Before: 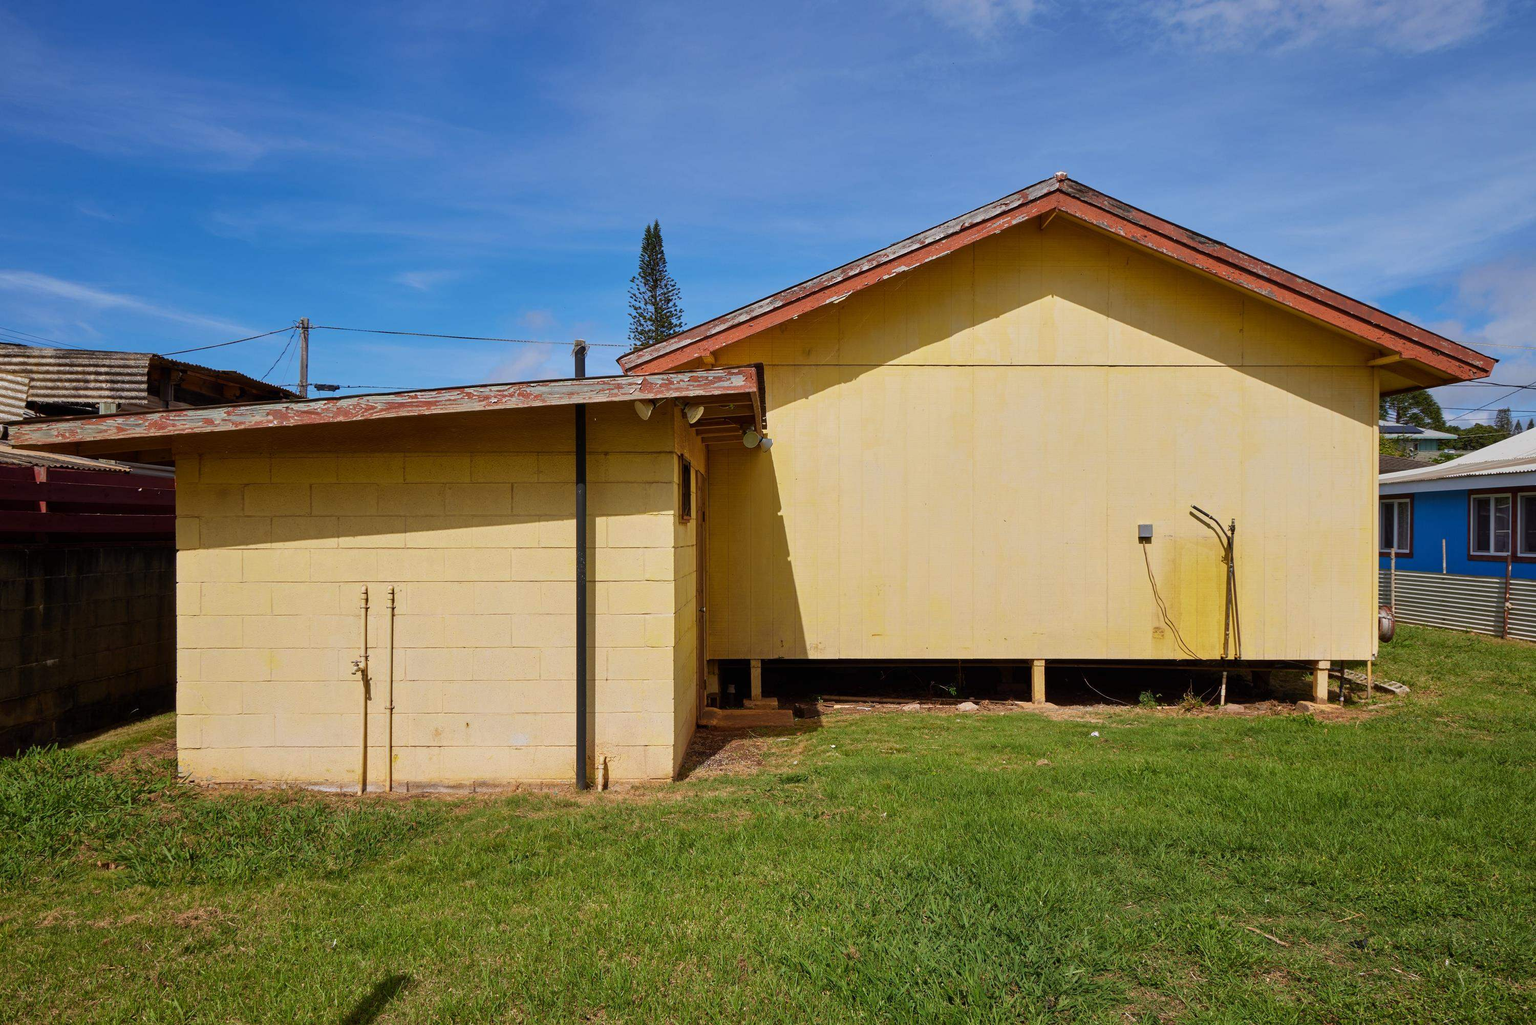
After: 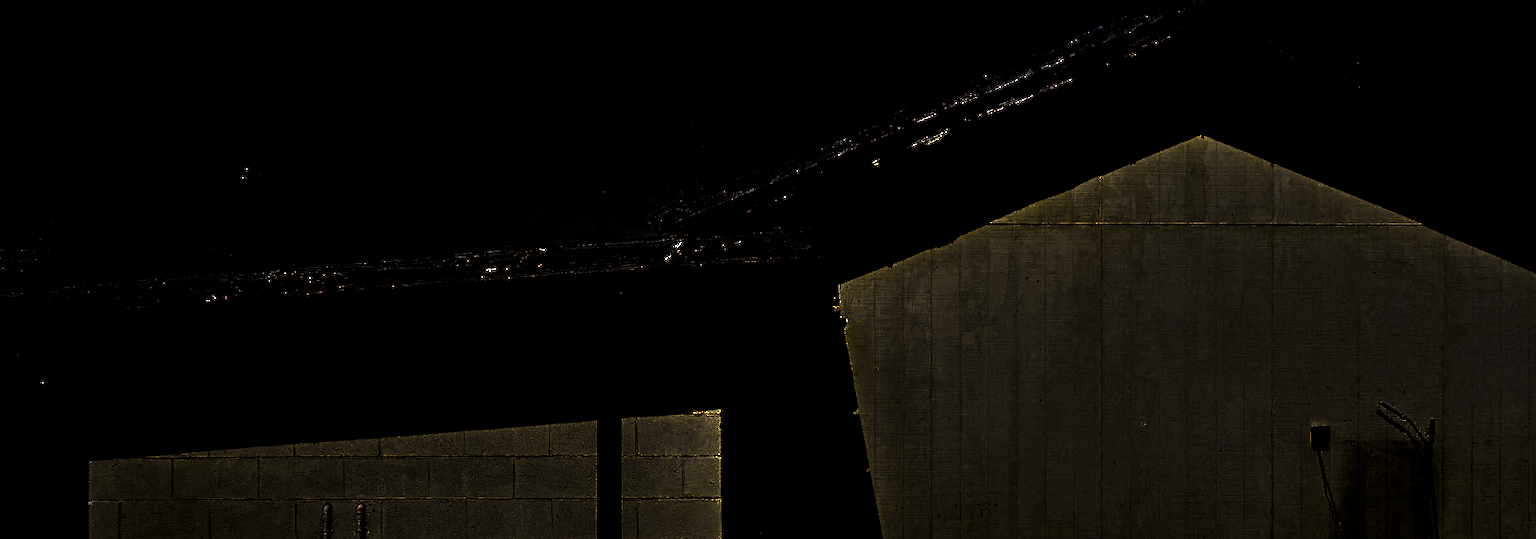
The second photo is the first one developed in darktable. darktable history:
exposure: black level correction 0.001, exposure 0.499 EV, compensate highlight preservation false
base curve: preserve colors none
contrast brightness saturation: contrast -0.071, brightness -0.045, saturation -0.107
crop: left 6.994%, top 18.444%, right 14.342%, bottom 40.148%
tone equalizer: smoothing 1
levels: levels [0.721, 0.937, 0.997]
color correction: highlights b* 0.033, saturation 2.19
